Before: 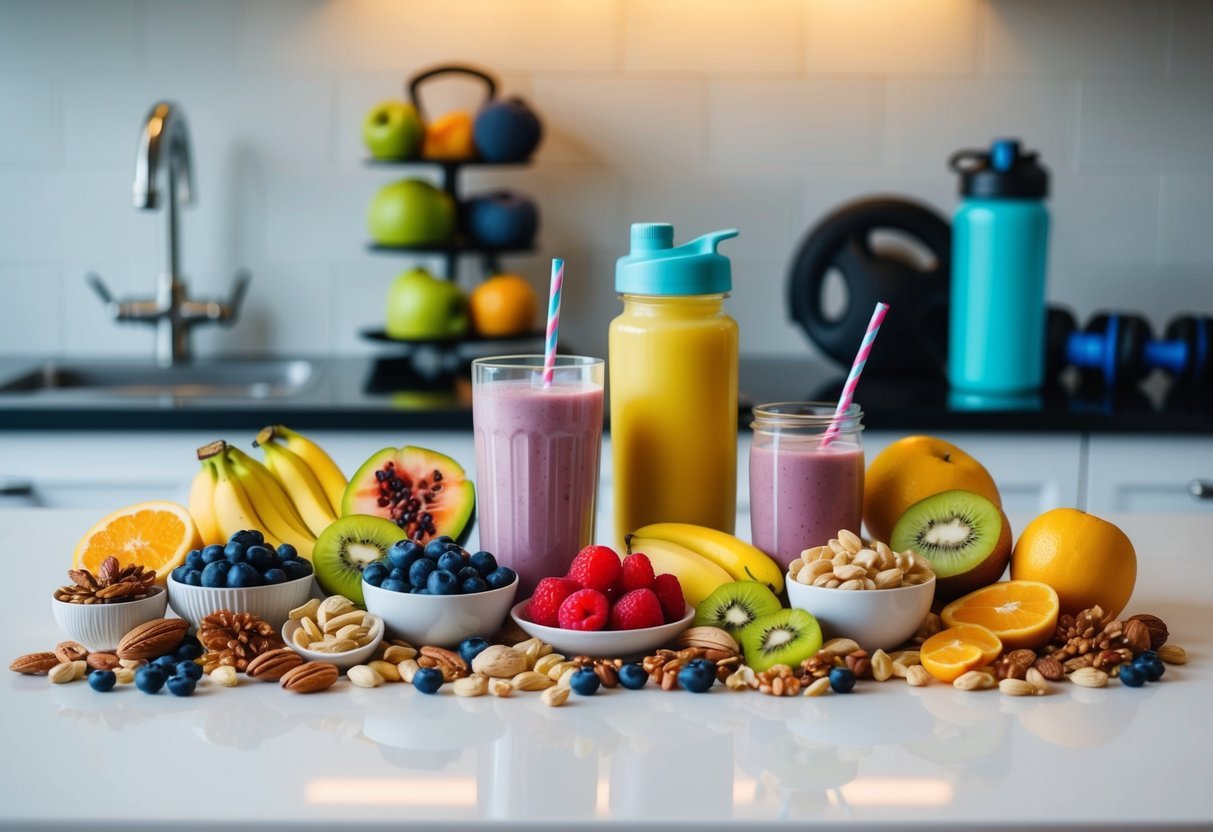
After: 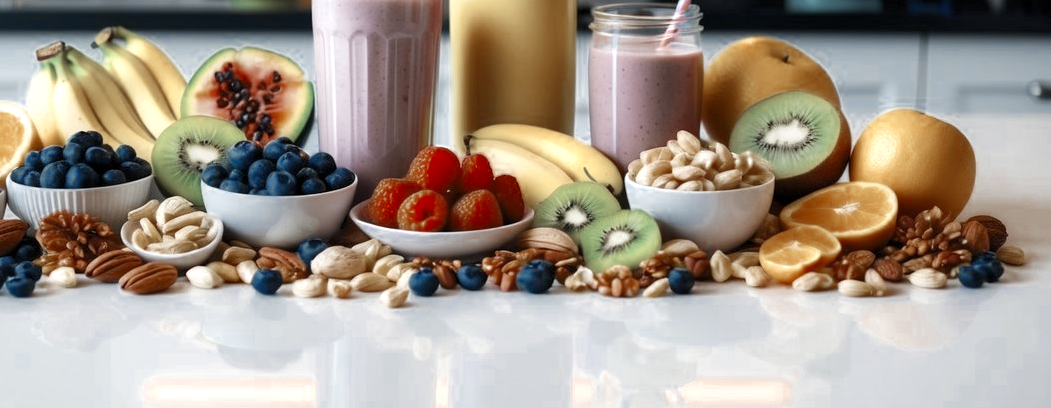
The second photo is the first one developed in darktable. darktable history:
crop and rotate: left 13.276%, top 48.065%, bottom 2.827%
color zones: curves: ch0 [(0, 0.5) (0.125, 0.4) (0.25, 0.5) (0.375, 0.4) (0.5, 0.4) (0.625, 0.35) (0.75, 0.35) (0.875, 0.5)]; ch1 [(0, 0.35) (0.125, 0.45) (0.25, 0.35) (0.375, 0.35) (0.5, 0.35) (0.625, 0.35) (0.75, 0.45) (0.875, 0.35)]; ch2 [(0, 0.6) (0.125, 0.5) (0.25, 0.5) (0.375, 0.6) (0.5, 0.6) (0.625, 0.5) (0.75, 0.5) (0.875, 0.5)], mix 100.57%
levels: levels [0.018, 0.493, 1]
exposure: black level correction 0.001, exposure 0.499 EV, compensate highlight preservation false
